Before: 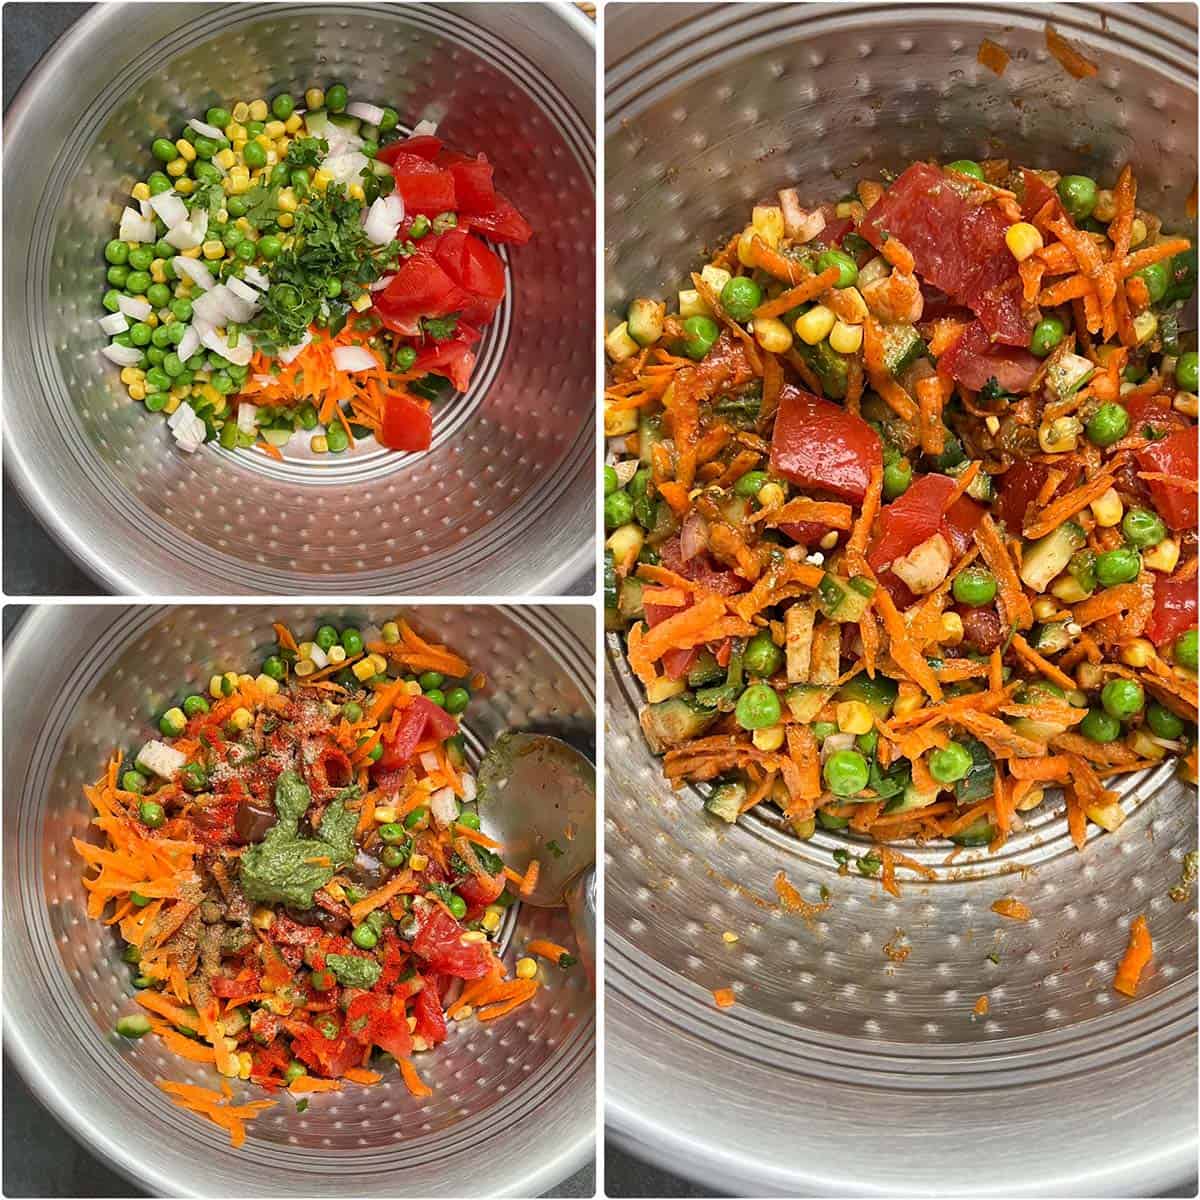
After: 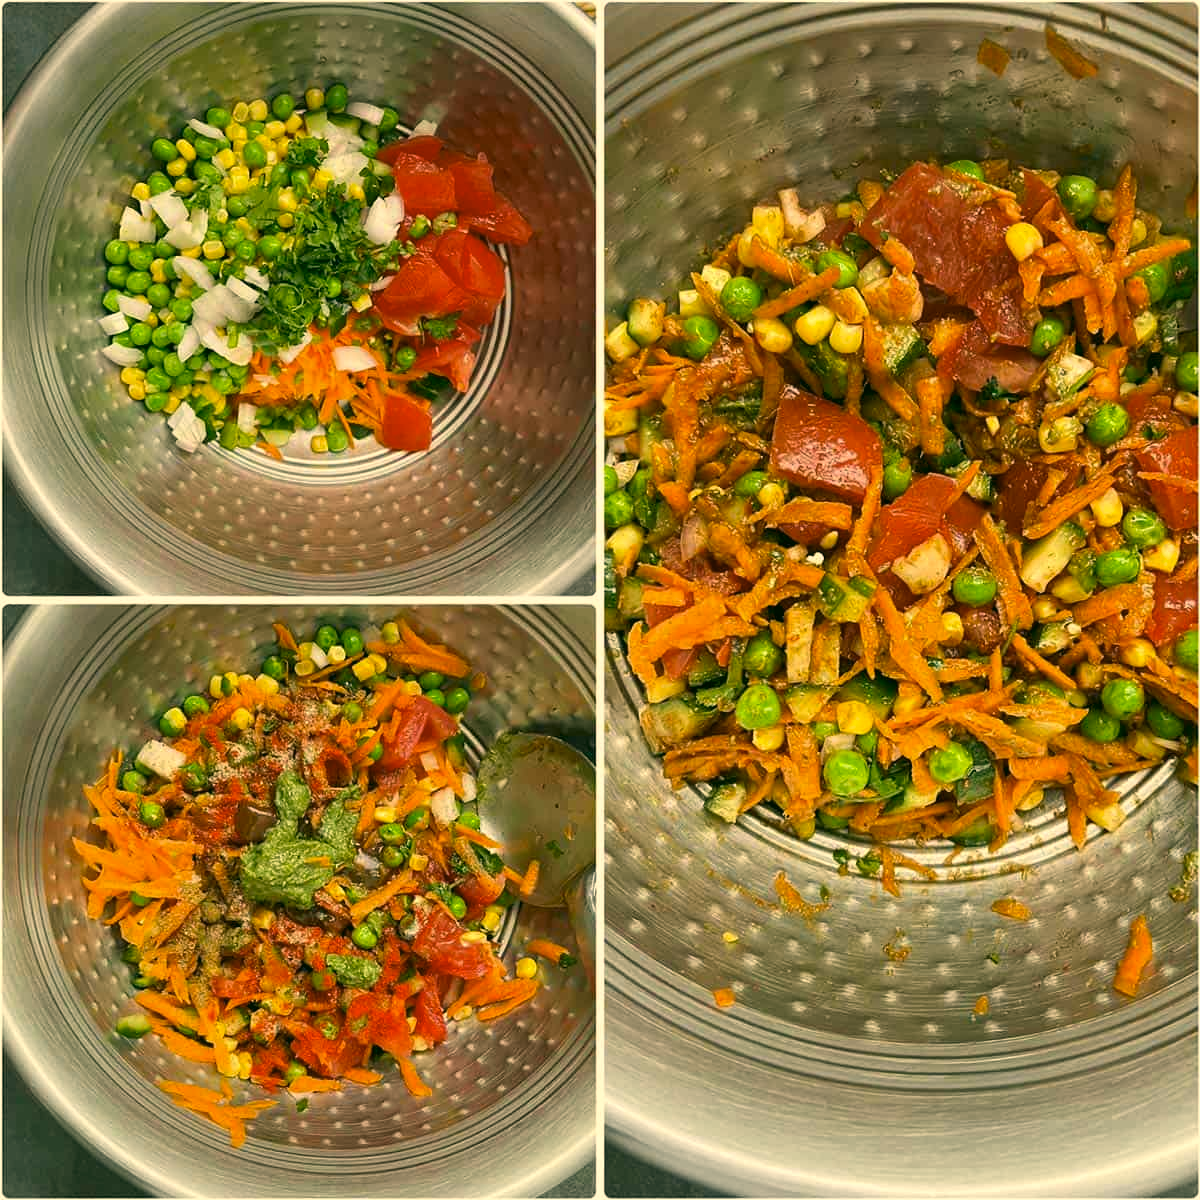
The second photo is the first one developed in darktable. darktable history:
color correction: highlights a* 4.79, highlights b* 24.81, shadows a* -15.68, shadows b* 4.01
